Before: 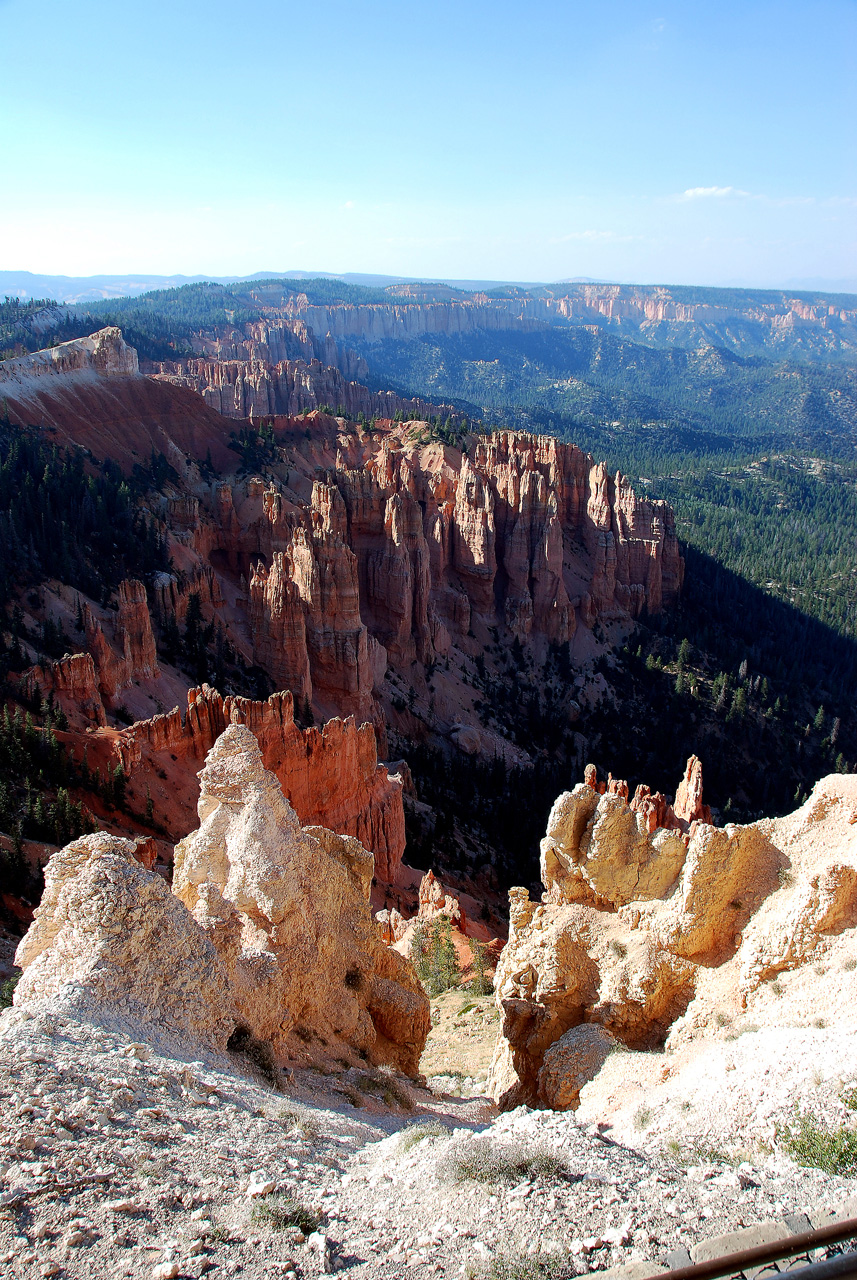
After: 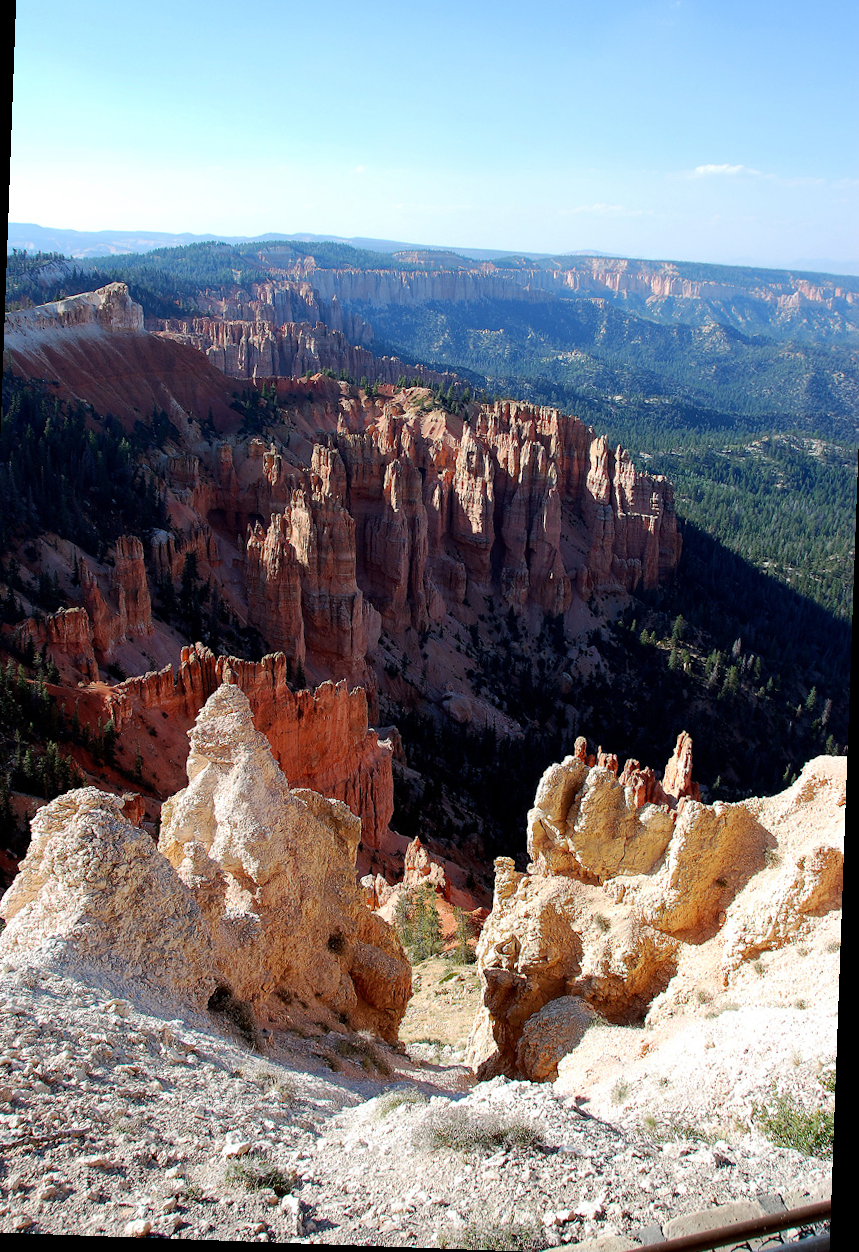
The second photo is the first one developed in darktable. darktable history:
crop and rotate: angle -2.07°, left 3.126%, top 3.74%, right 1.622%, bottom 0.648%
